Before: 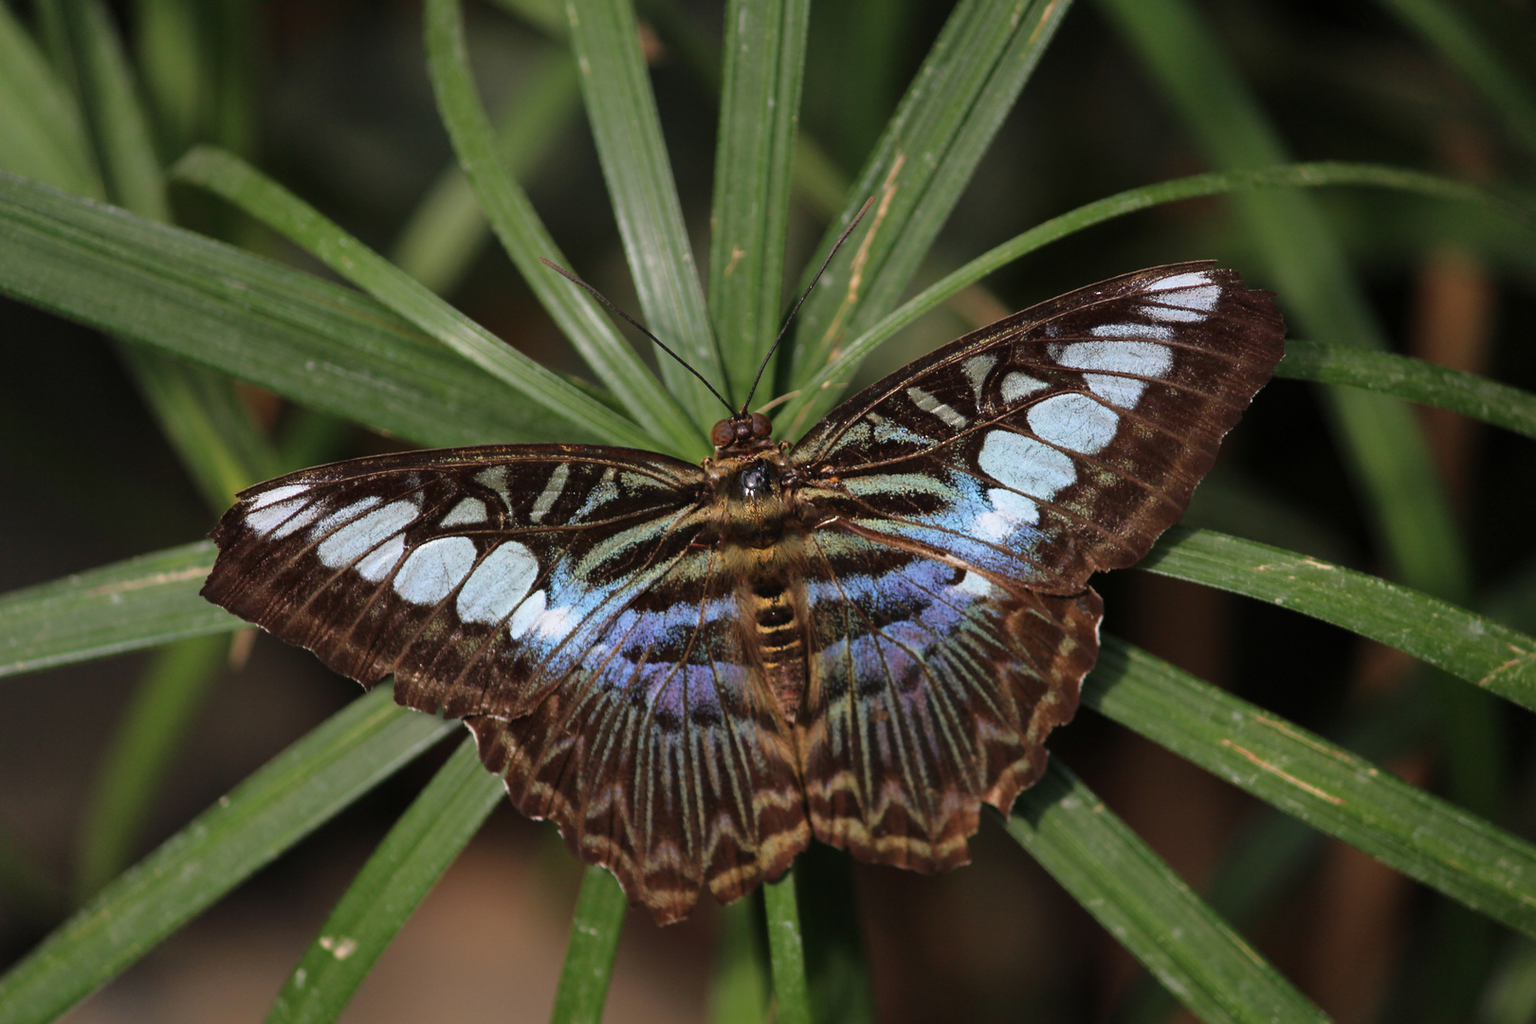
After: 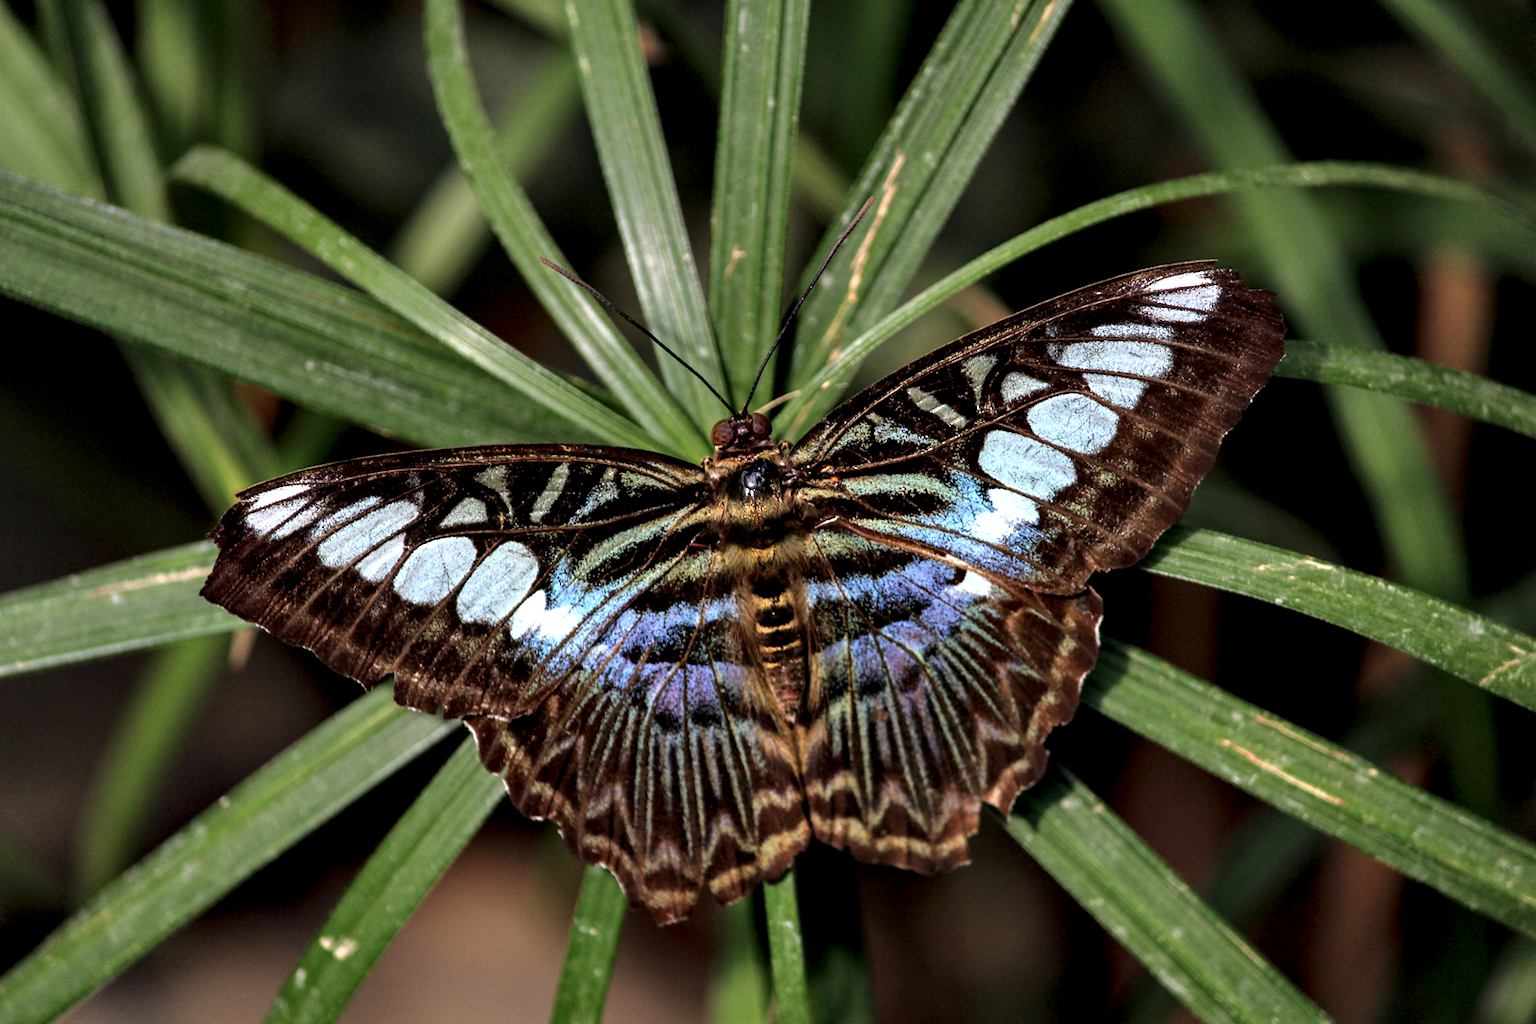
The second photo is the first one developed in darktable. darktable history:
white balance: emerald 1
contrast equalizer: octaves 7, y [[0.6 ×6], [0.55 ×6], [0 ×6], [0 ×6], [0 ×6]]
local contrast: detail 130%
